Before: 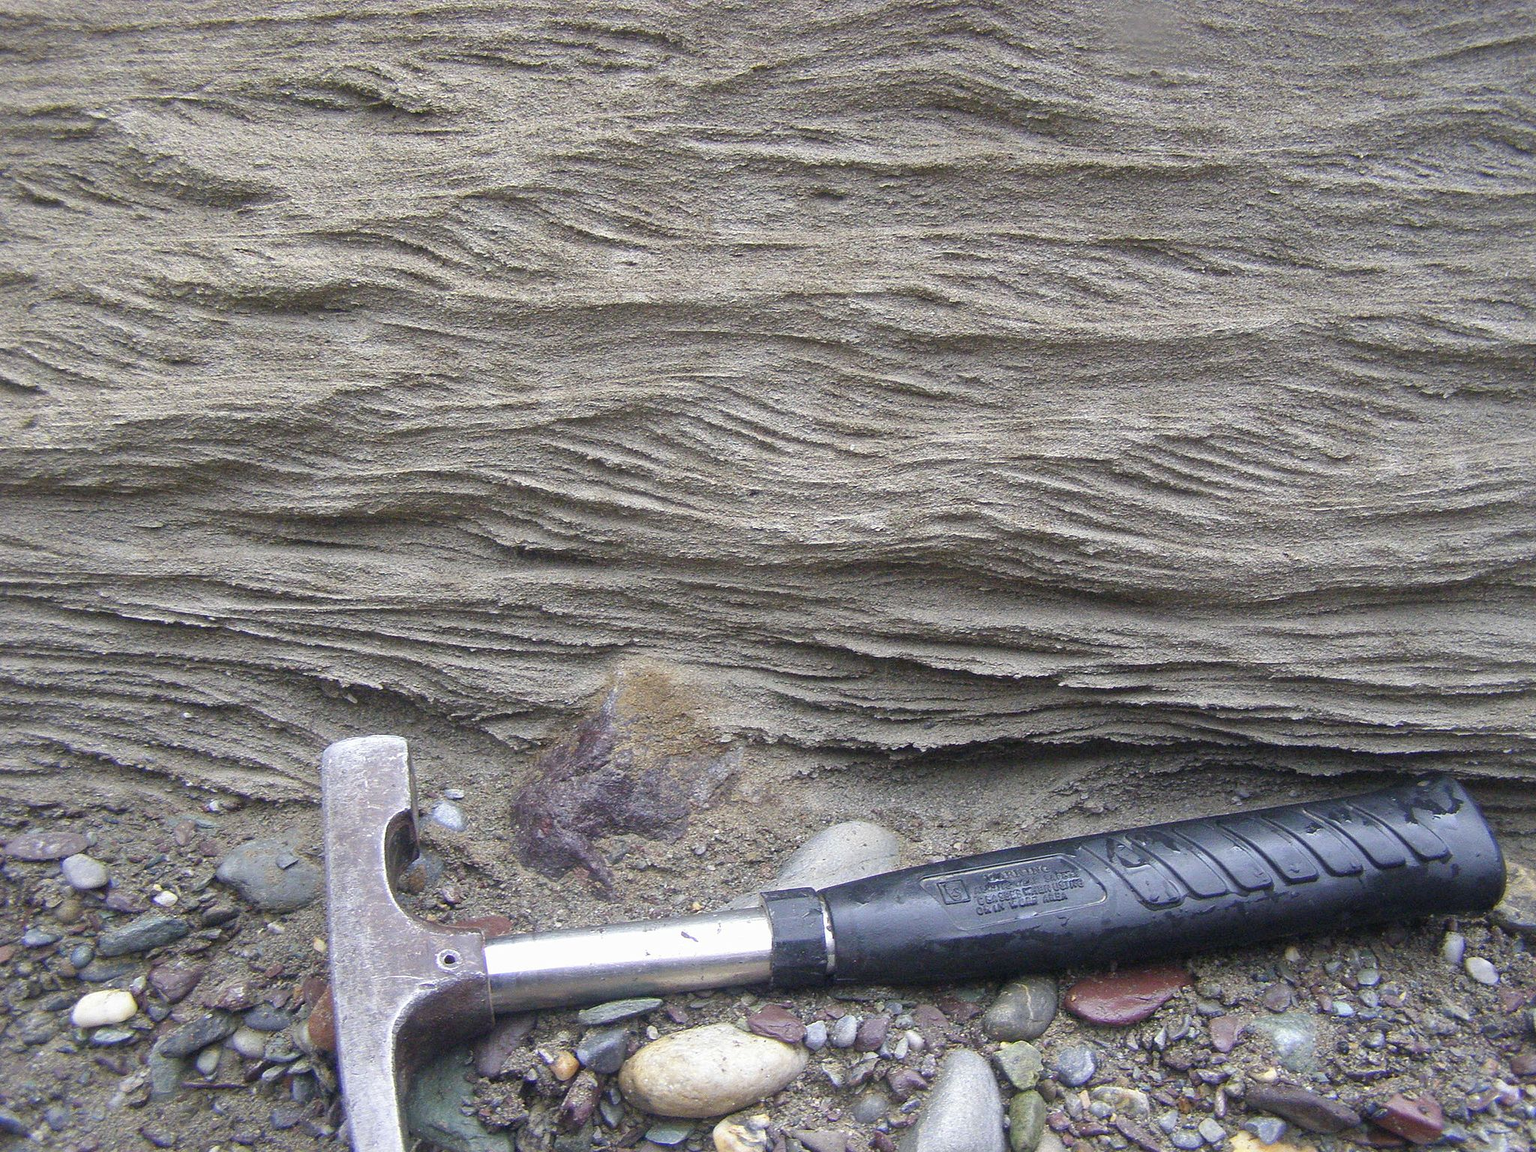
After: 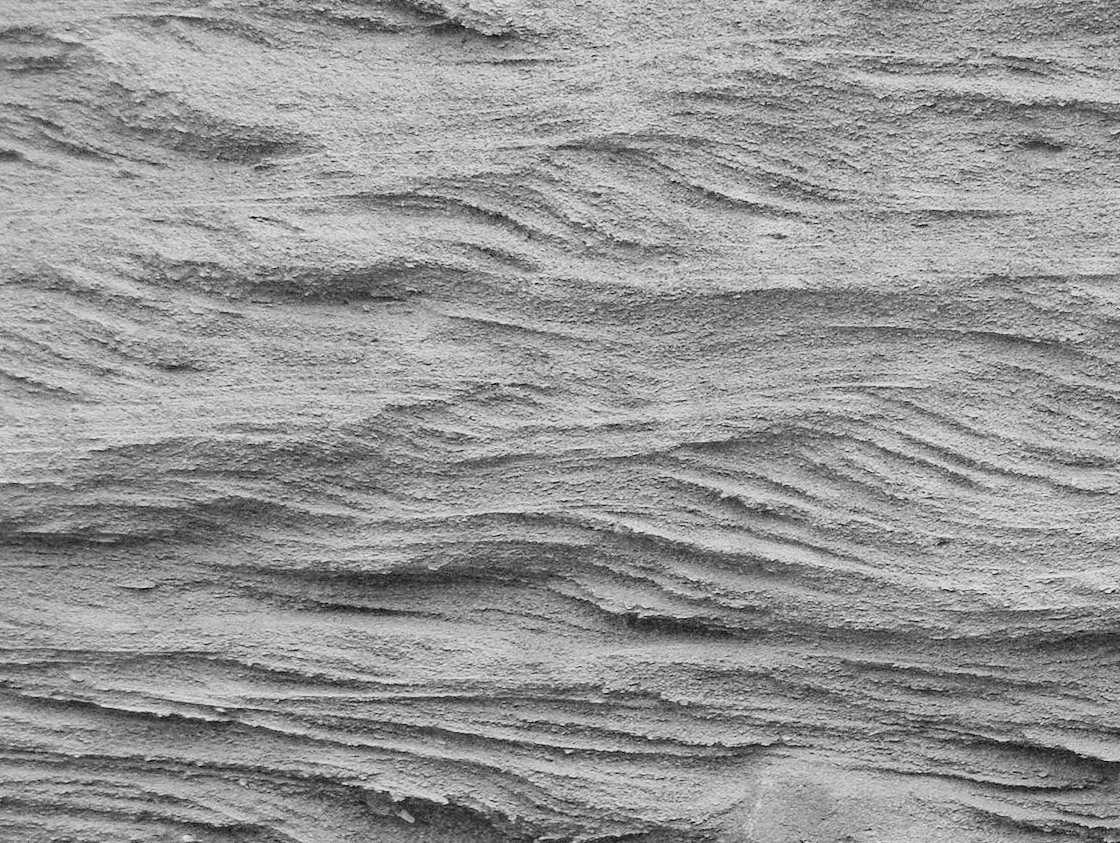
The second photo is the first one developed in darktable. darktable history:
color calibration: output gray [0.21, 0.42, 0.37, 0], gray › normalize channels true, illuminant same as pipeline (D50), adaptation XYZ, x 0.346, y 0.359, gamut compression 0
color contrast: blue-yellow contrast 0.7
filmic rgb: black relative exposure -7.32 EV, white relative exposure 5.09 EV, hardness 3.2
crop and rotate: left 3.047%, top 7.509%, right 42.236%, bottom 37.598%
exposure: black level correction 0, exposure 0.7 EV, compensate exposure bias true, compensate highlight preservation false
color balance: mode lift, gamma, gain (sRGB)
